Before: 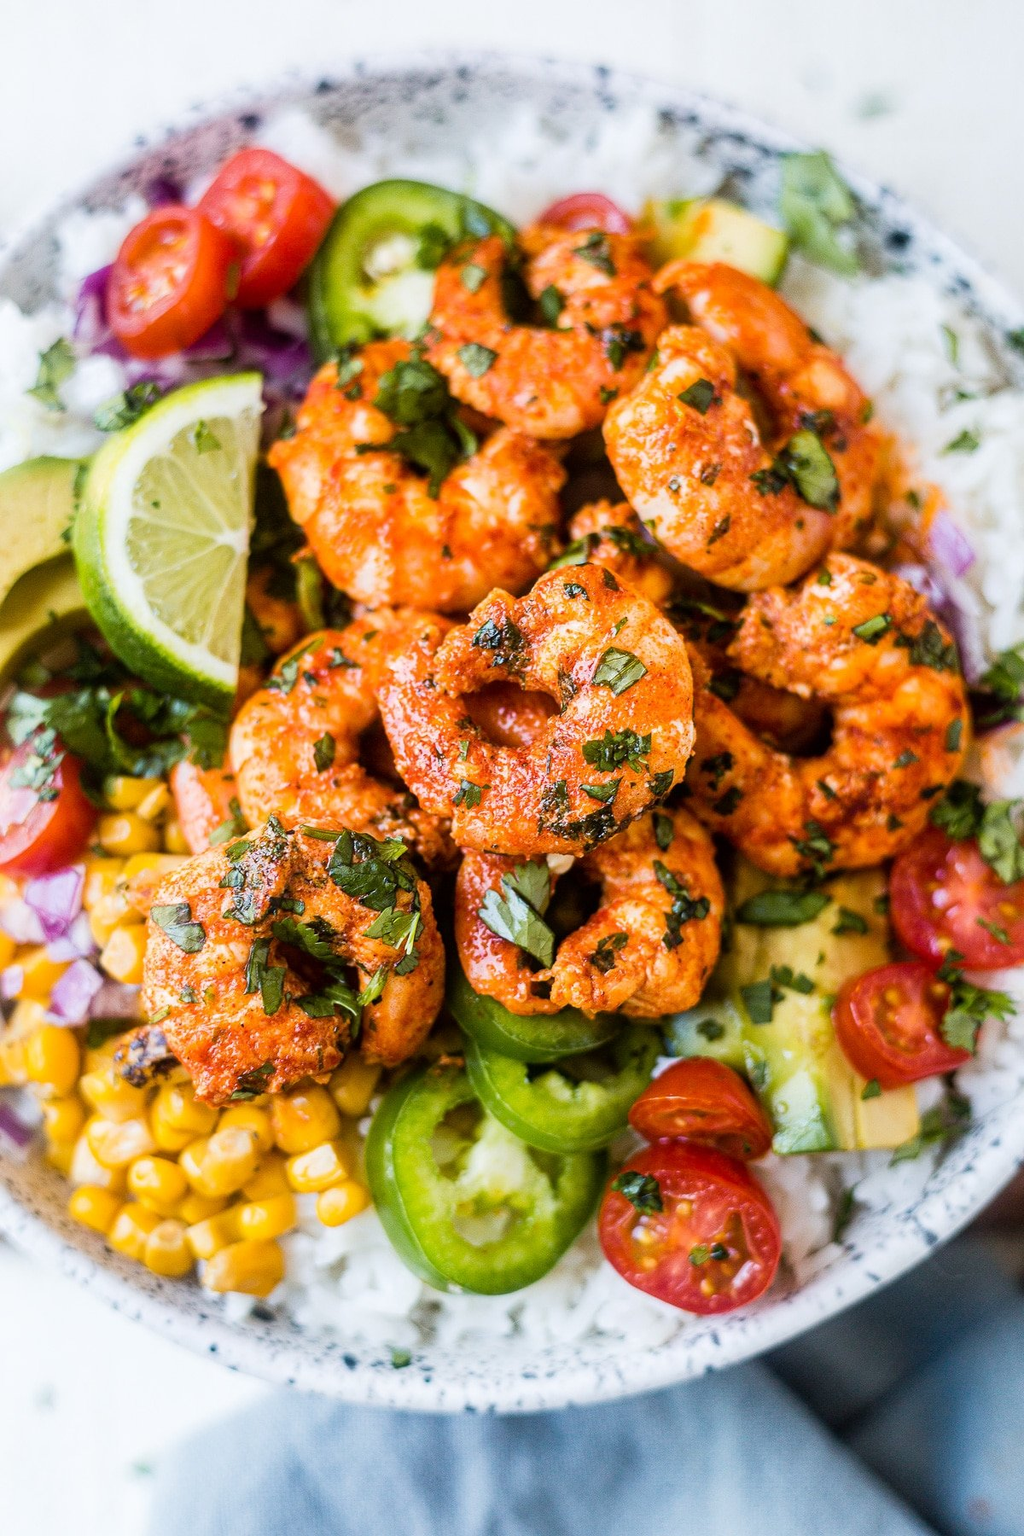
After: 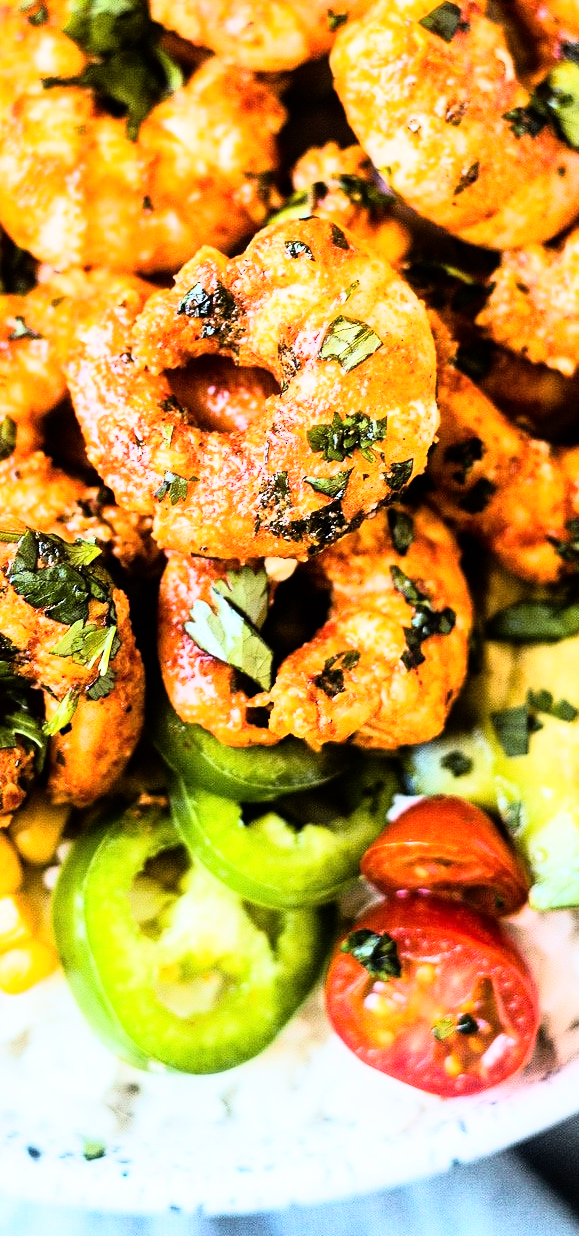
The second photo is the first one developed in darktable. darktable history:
crop: left 31.379%, top 24.658%, right 20.326%, bottom 6.628%
rgb curve: curves: ch0 [(0, 0) (0.21, 0.15) (0.24, 0.21) (0.5, 0.75) (0.75, 0.96) (0.89, 0.99) (1, 1)]; ch1 [(0, 0.02) (0.21, 0.13) (0.25, 0.2) (0.5, 0.67) (0.75, 0.9) (0.89, 0.97) (1, 1)]; ch2 [(0, 0.02) (0.21, 0.13) (0.25, 0.2) (0.5, 0.67) (0.75, 0.9) (0.89, 0.97) (1, 1)], compensate middle gray true
